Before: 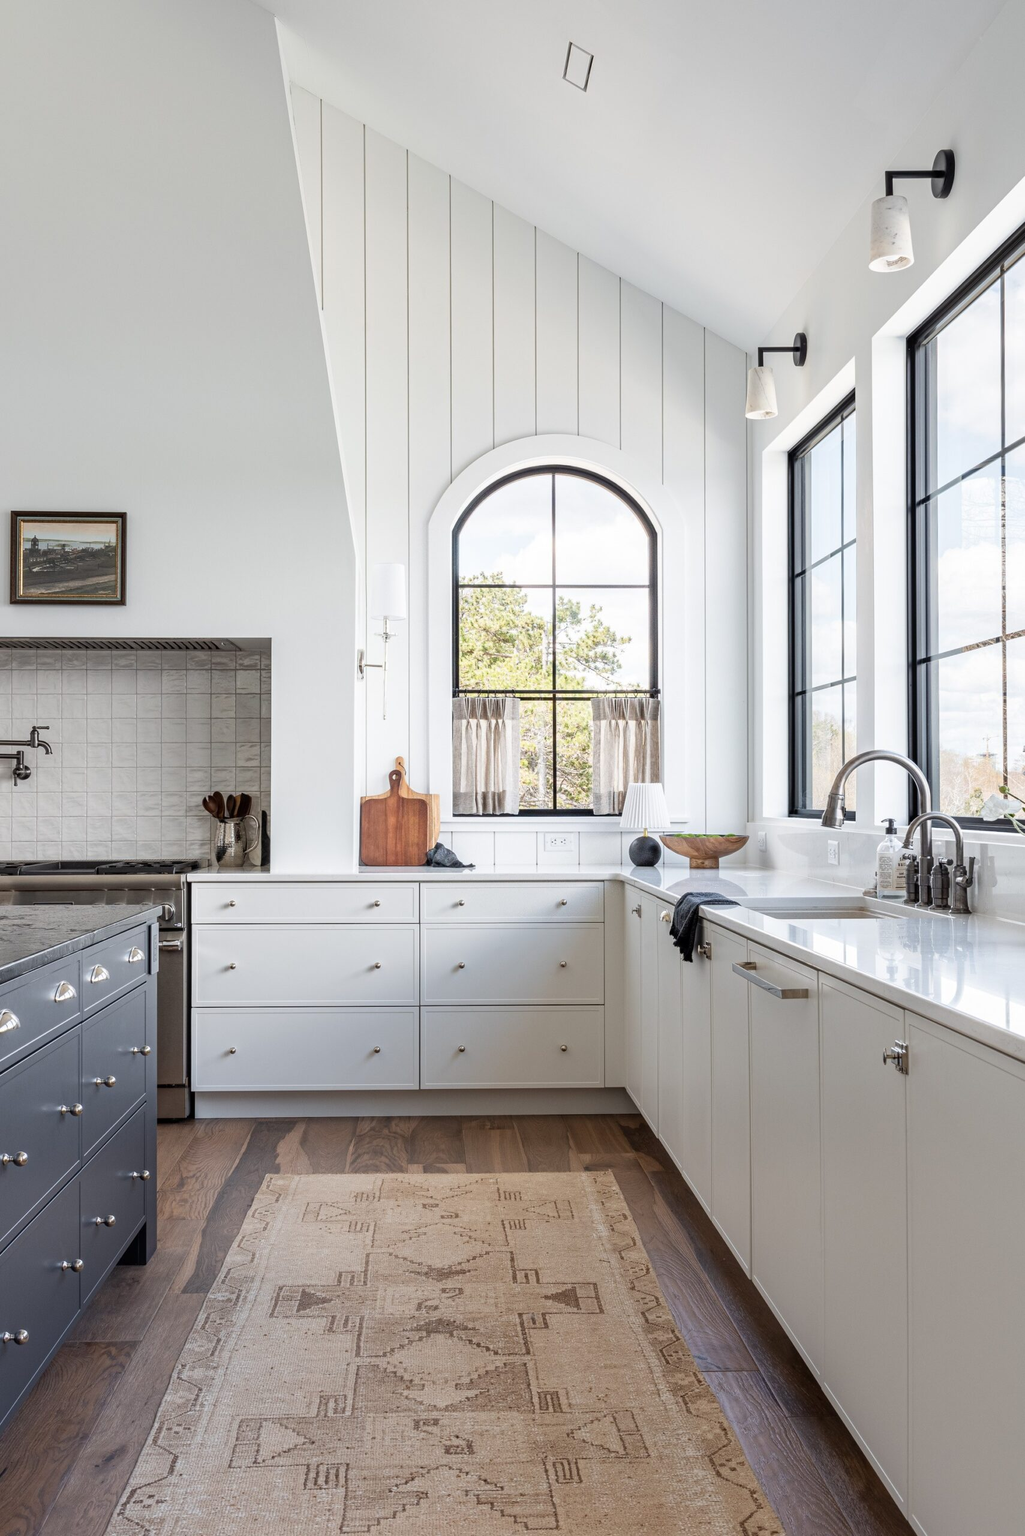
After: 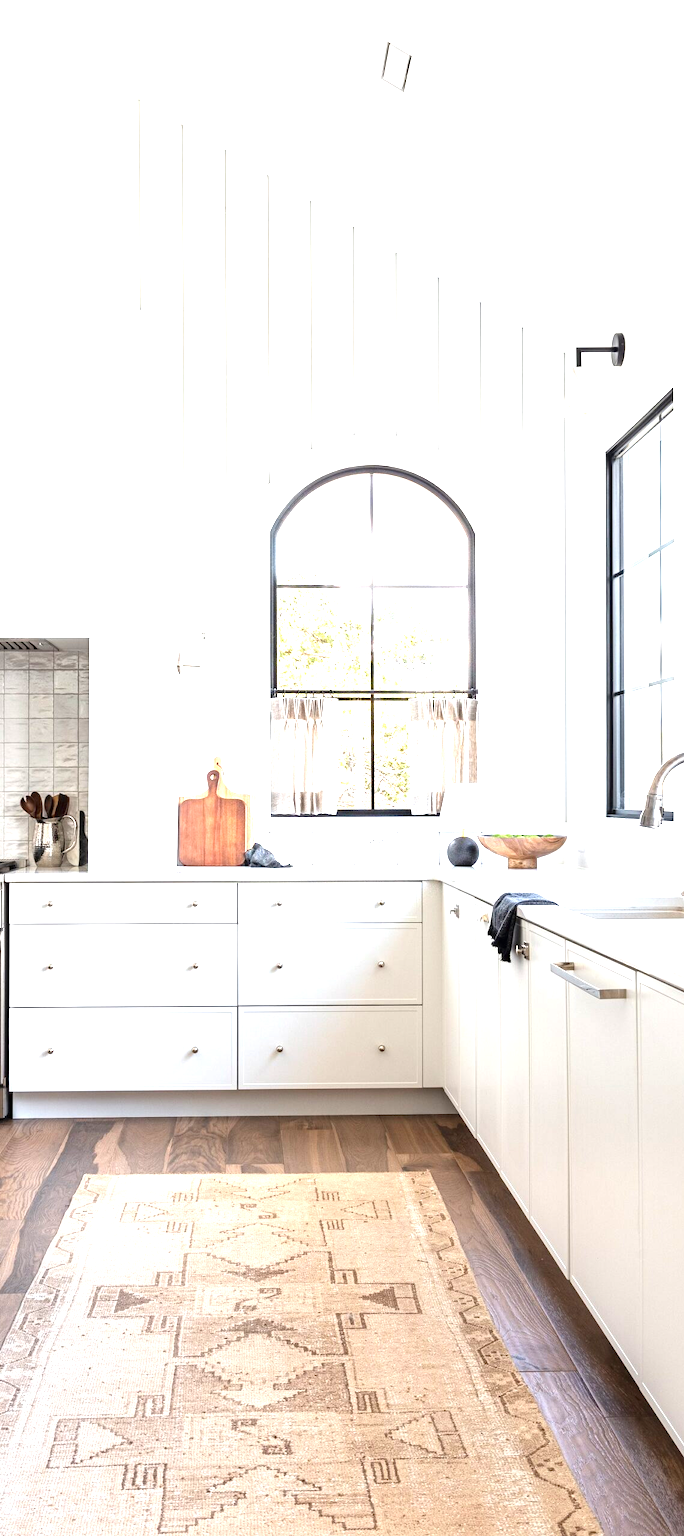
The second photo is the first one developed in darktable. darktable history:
crop and rotate: left 17.836%, right 15.376%
exposure: black level correction 0, exposure 1.506 EV, compensate highlight preservation false
